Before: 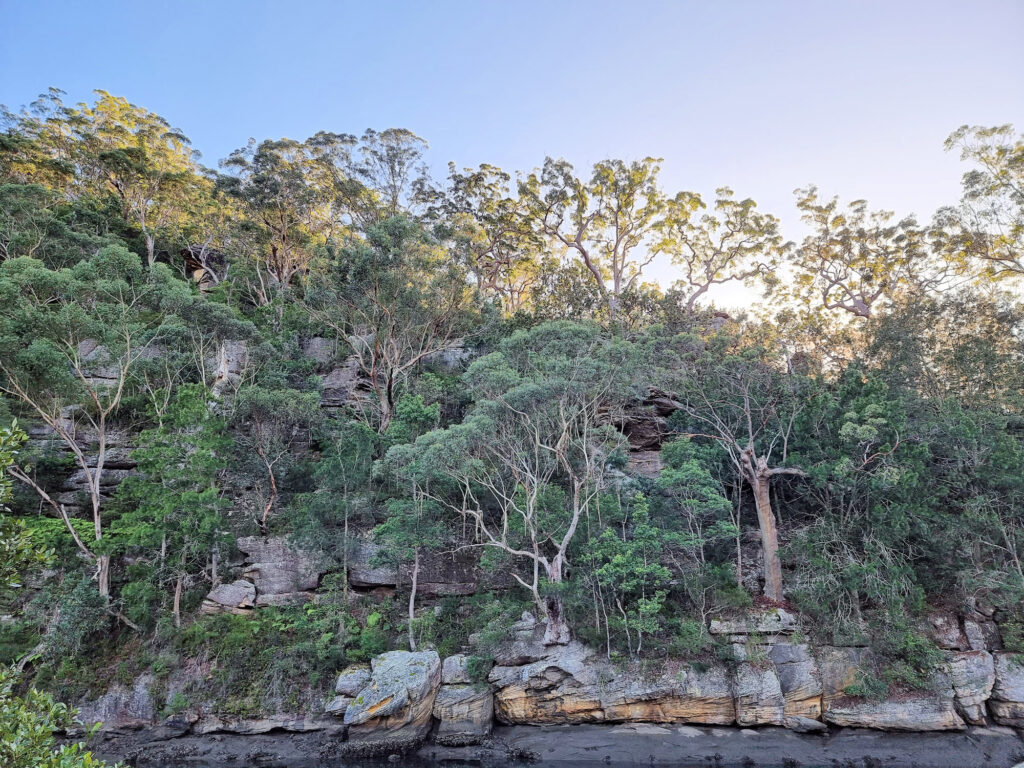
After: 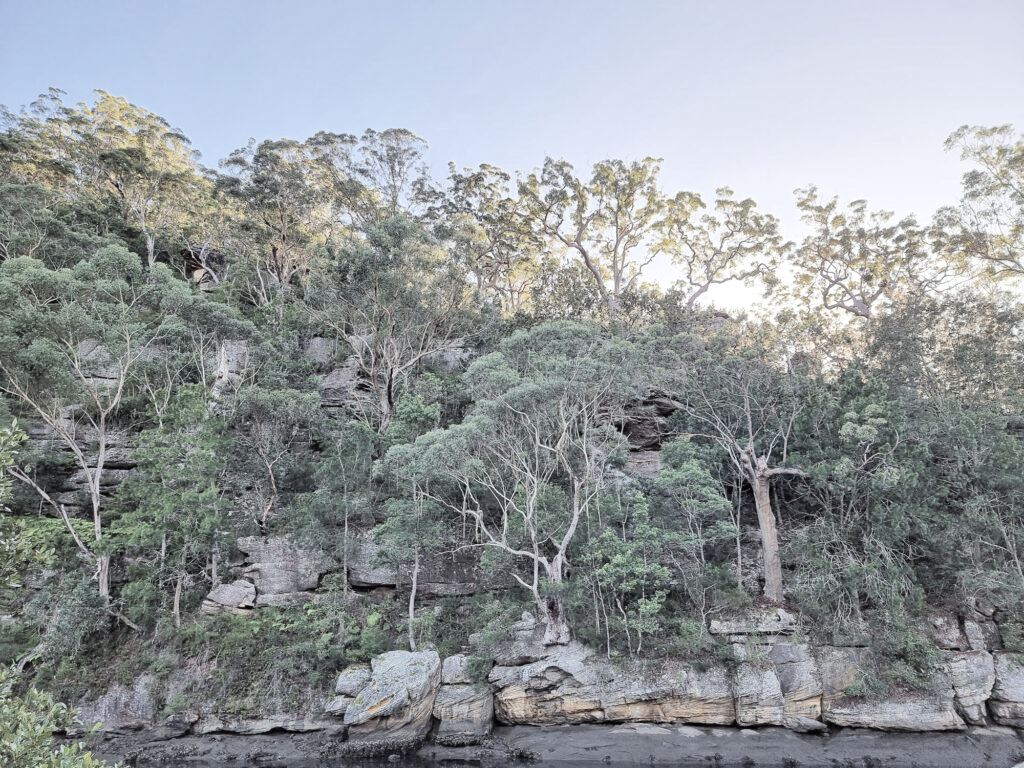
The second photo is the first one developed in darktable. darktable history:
contrast brightness saturation: brightness 0.18, saturation -0.5
local contrast: mode bilateral grid, contrast 20, coarseness 50, detail 120%, midtone range 0.2
white balance: red 0.986, blue 1.01
